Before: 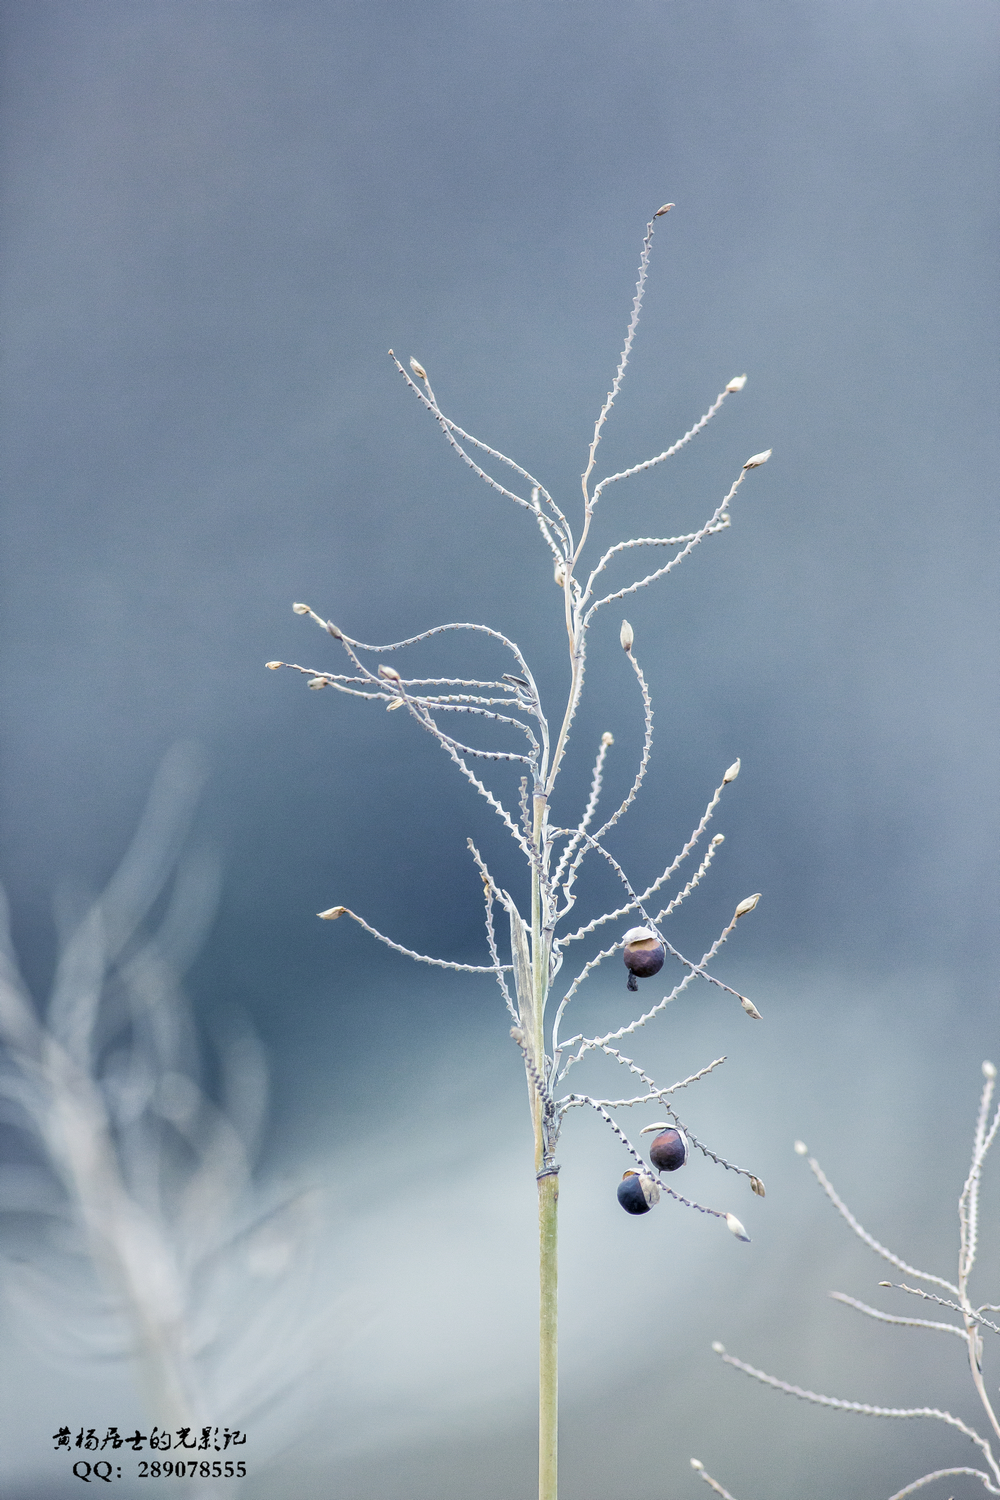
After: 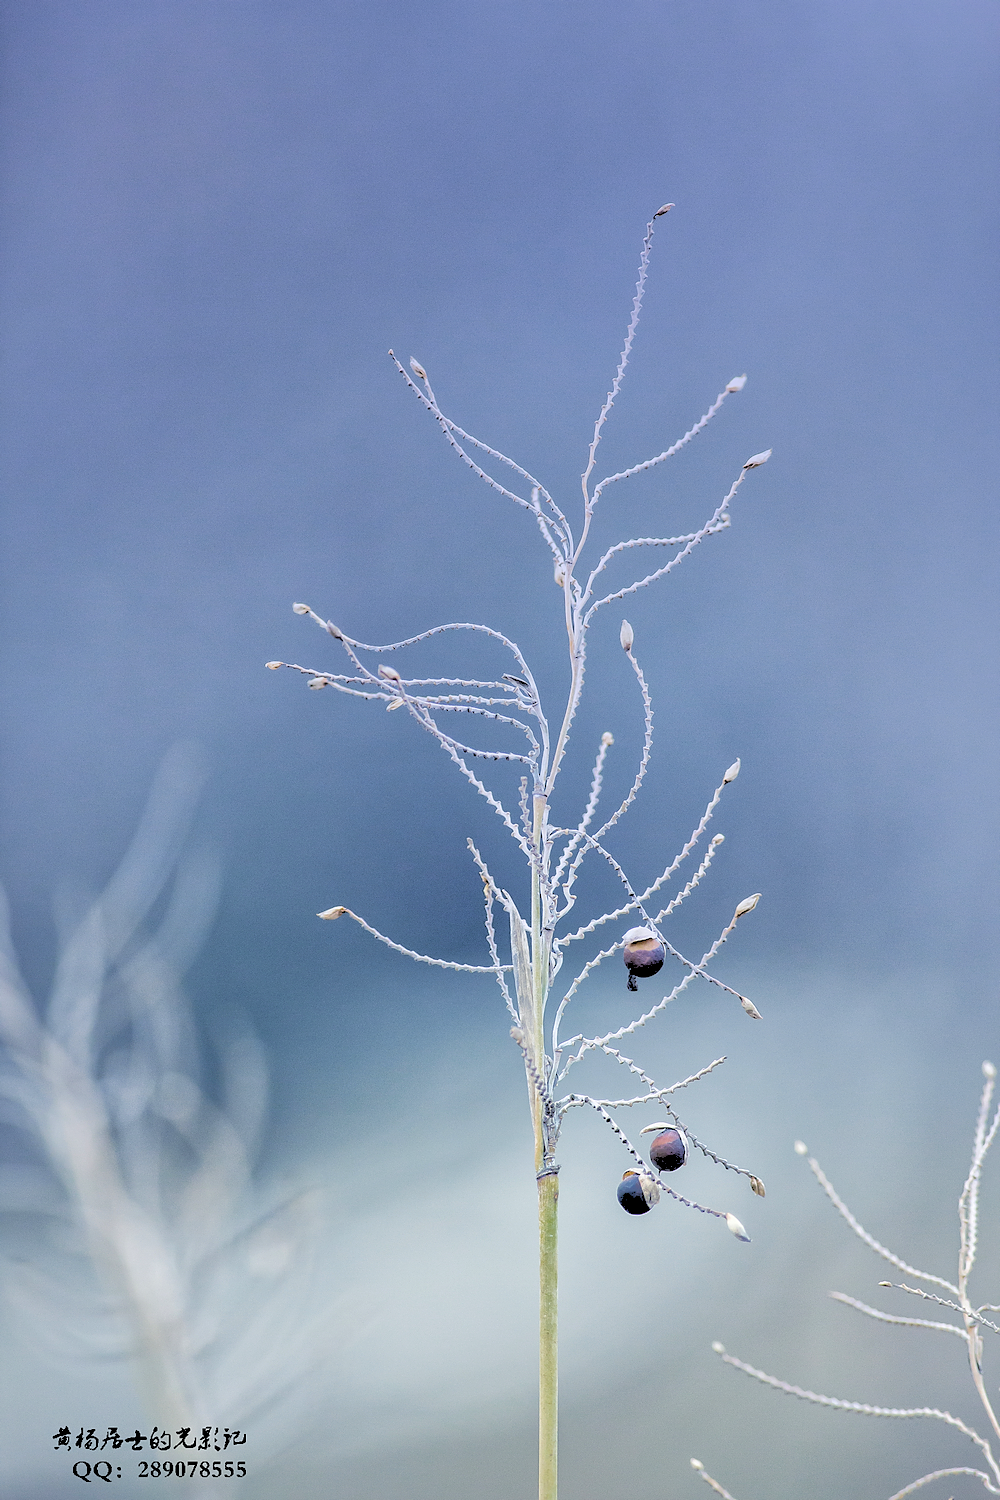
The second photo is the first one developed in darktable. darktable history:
graduated density: hue 238.83°, saturation 50%
shadows and highlights: on, module defaults
rgb levels: levels [[0.027, 0.429, 0.996], [0, 0.5, 1], [0, 0.5, 1]]
sharpen: radius 0.969, amount 0.604
